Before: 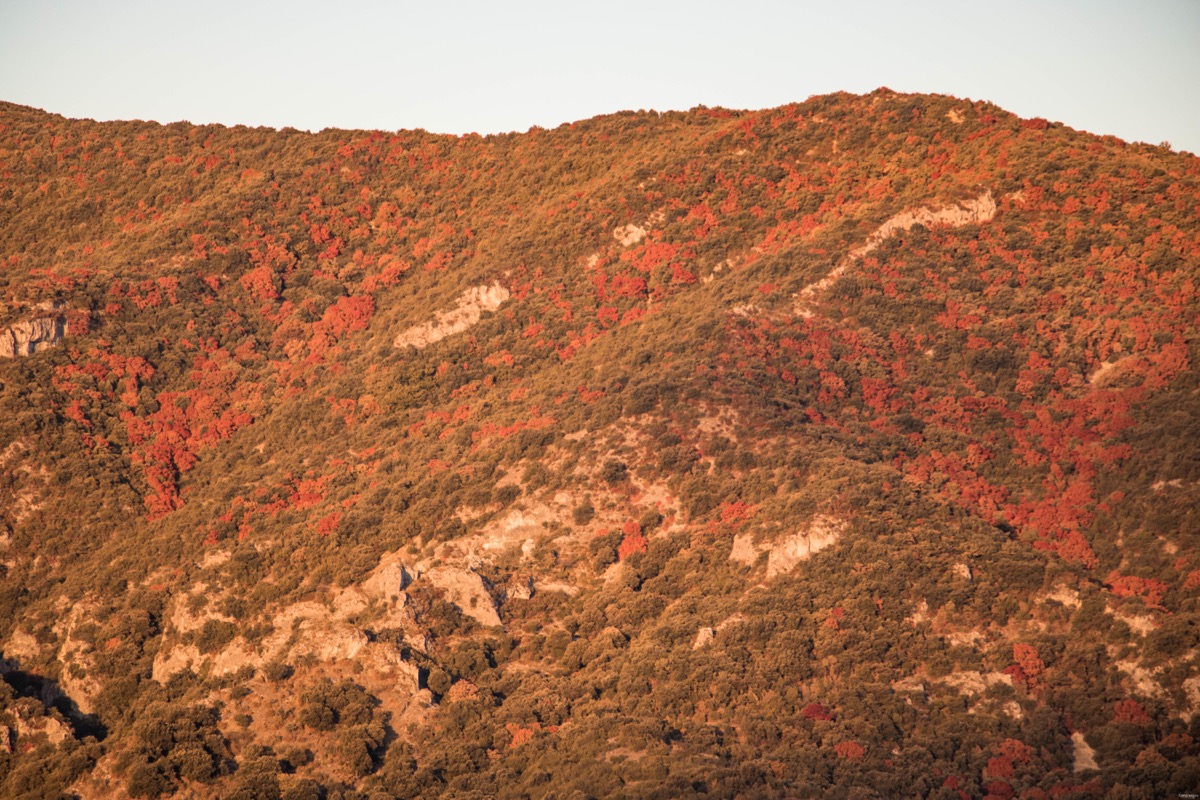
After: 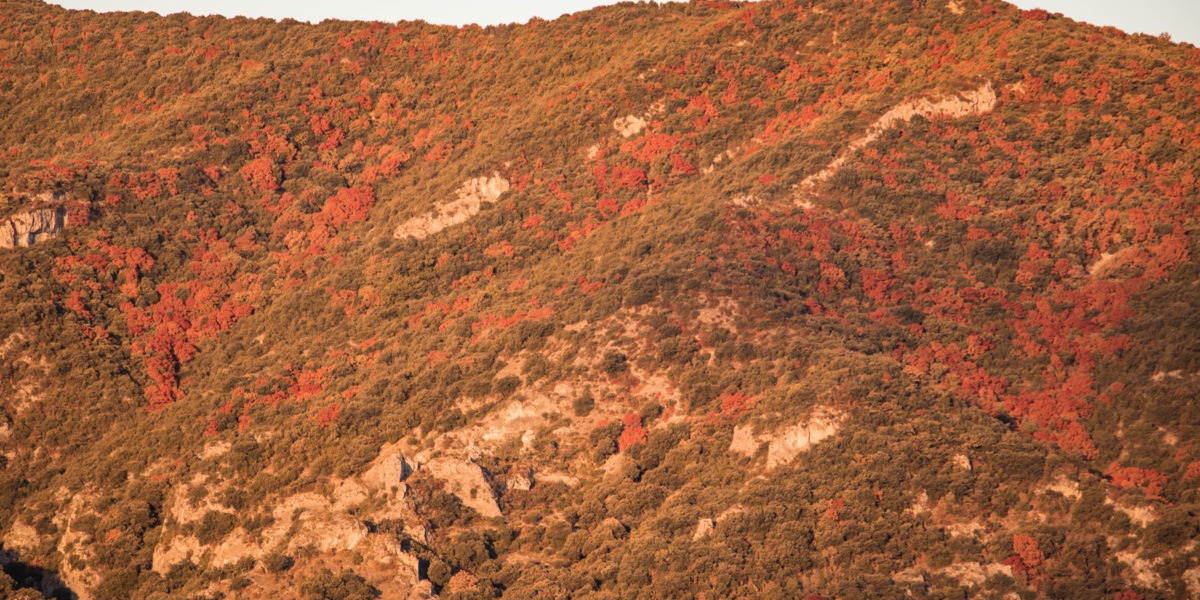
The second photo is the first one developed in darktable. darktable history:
crop: top 13.662%, bottom 11.288%
